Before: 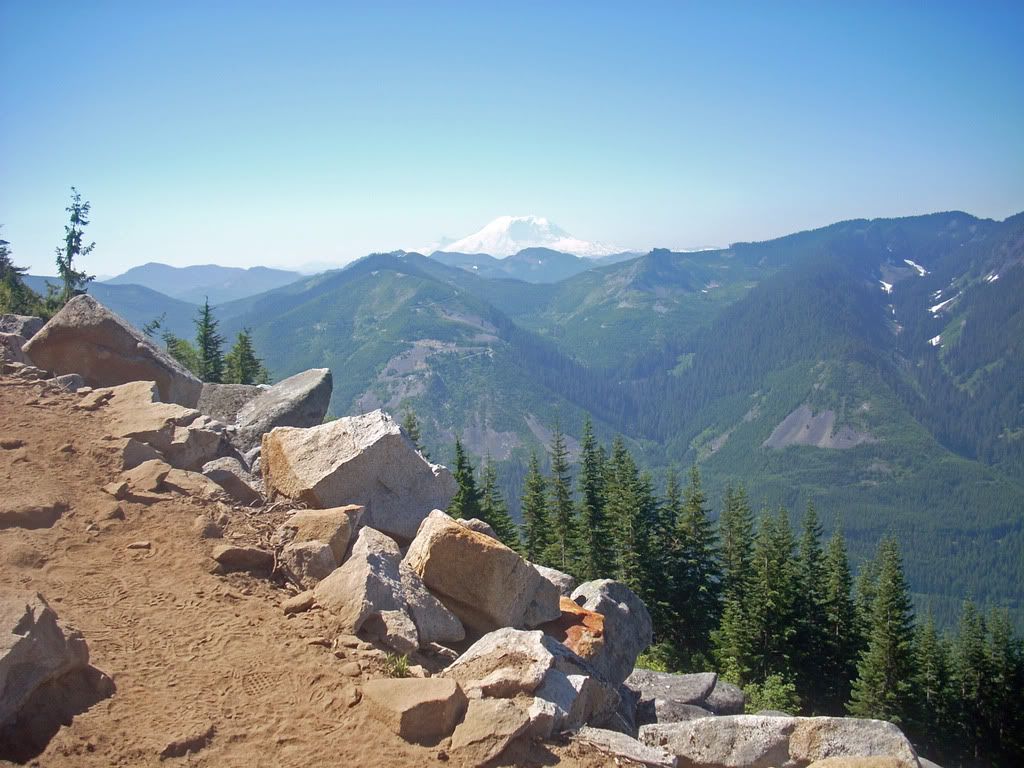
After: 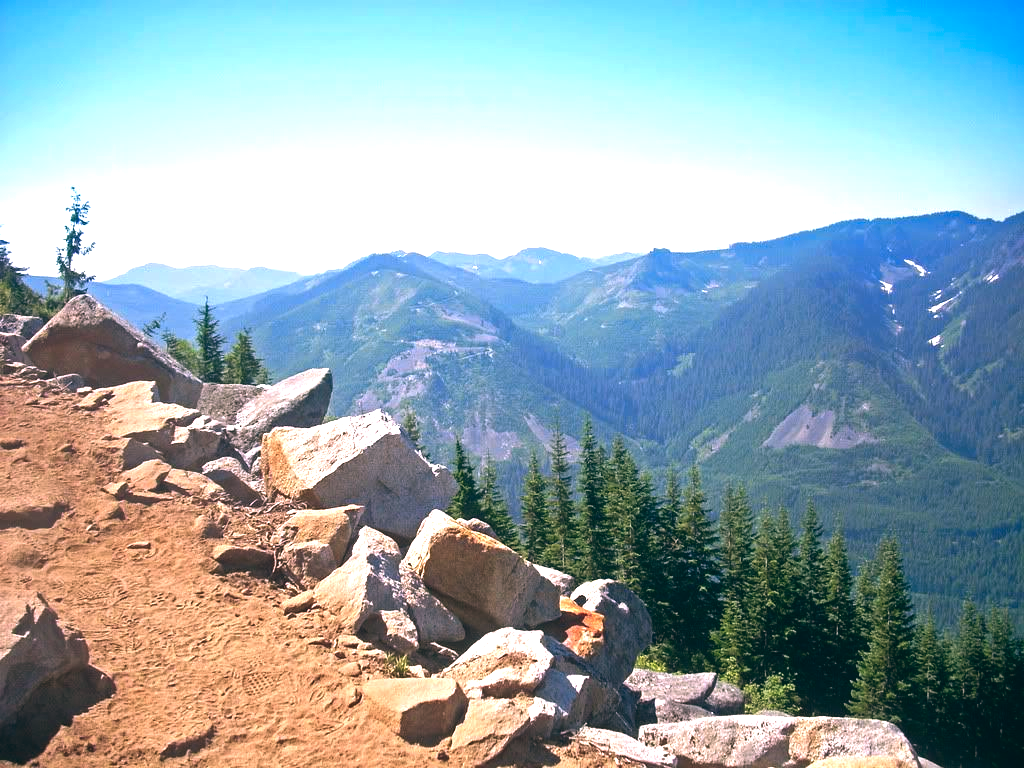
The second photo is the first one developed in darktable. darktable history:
color balance: lift [1.016, 0.983, 1, 1.017], gamma [0.78, 1.018, 1.043, 0.957], gain [0.786, 1.063, 0.937, 1.017], input saturation 118.26%, contrast 13.43%, contrast fulcrum 21.62%, output saturation 82.76%
exposure: black level correction 0, exposure 1.1 EV, compensate highlight preservation false
